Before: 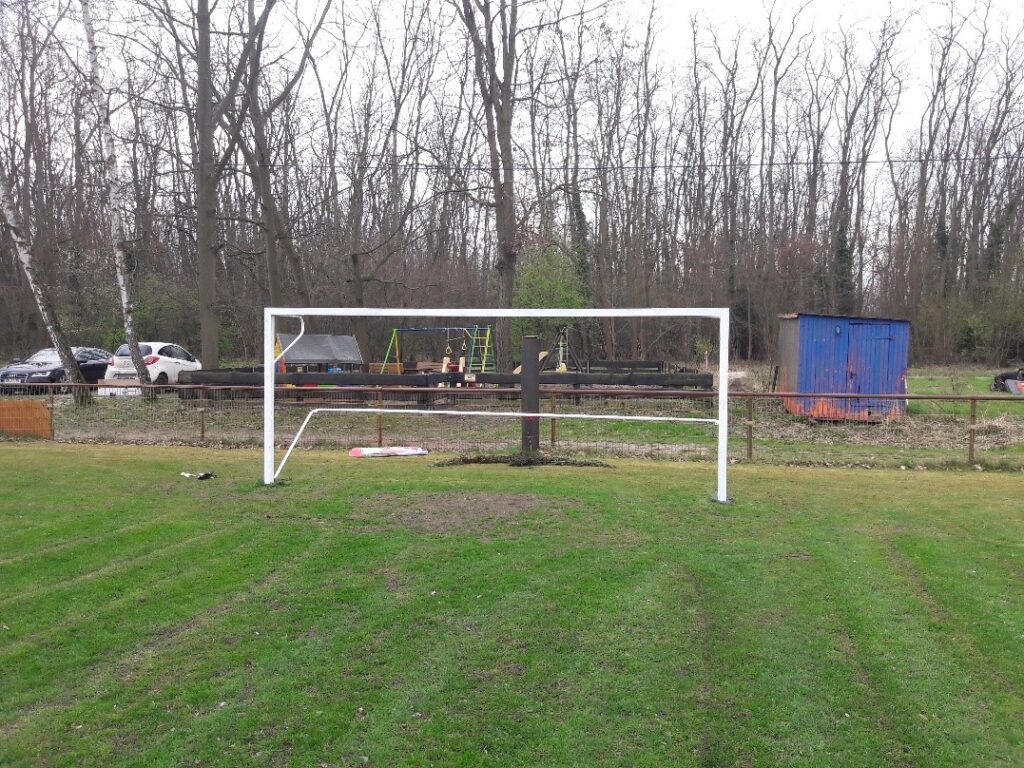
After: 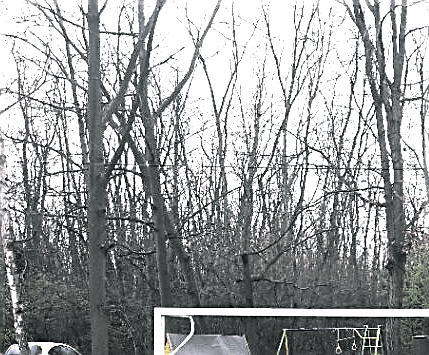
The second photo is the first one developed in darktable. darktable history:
sharpen: amount 0.901
tone equalizer: -8 EV -1.08 EV, -7 EV -1.01 EV, -6 EV -0.867 EV, -5 EV -0.578 EV, -3 EV 0.578 EV, -2 EV 0.867 EV, -1 EV 1.01 EV, +0 EV 1.08 EV, edges refinement/feathering 500, mask exposure compensation -1.57 EV, preserve details no
crop and rotate: left 10.817%, top 0.062%, right 47.194%, bottom 53.626%
split-toning: shadows › hue 190.8°, shadows › saturation 0.05, highlights › hue 54°, highlights › saturation 0.05, compress 0%
